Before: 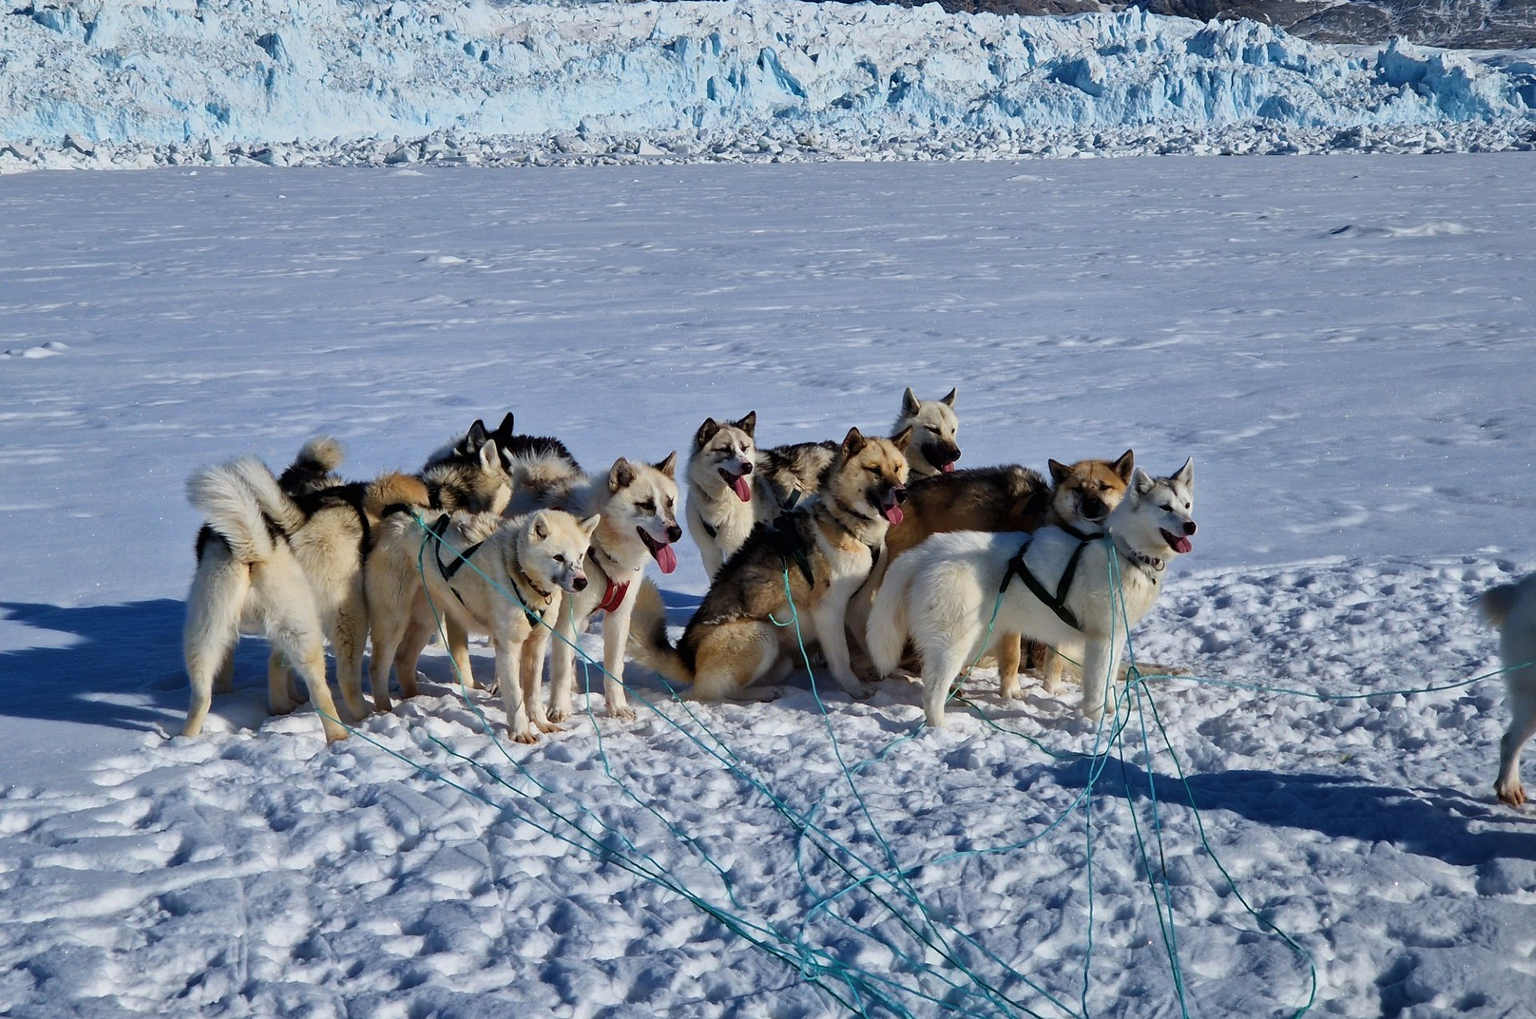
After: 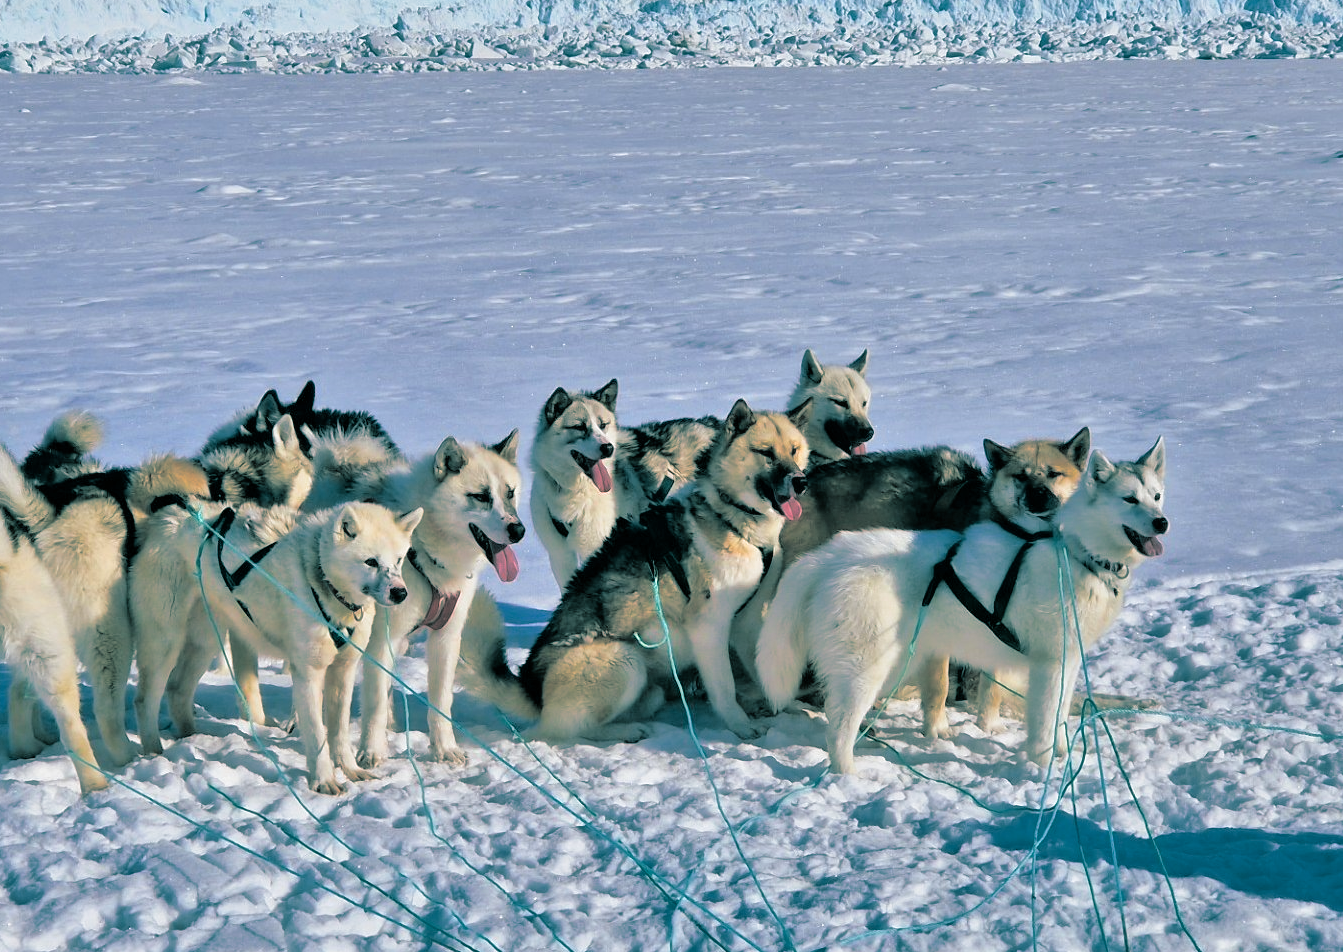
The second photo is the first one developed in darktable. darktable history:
crop and rotate: left 17.046%, top 10.659%, right 12.989%, bottom 14.553%
tone equalizer: -7 EV 0.15 EV, -6 EV 0.6 EV, -5 EV 1.15 EV, -4 EV 1.33 EV, -3 EV 1.15 EV, -2 EV 0.6 EV, -1 EV 0.15 EV, mask exposure compensation -0.5 EV
split-toning: shadows › hue 183.6°, shadows › saturation 0.52, highlights › hue 0°, highlights › saturation 0
